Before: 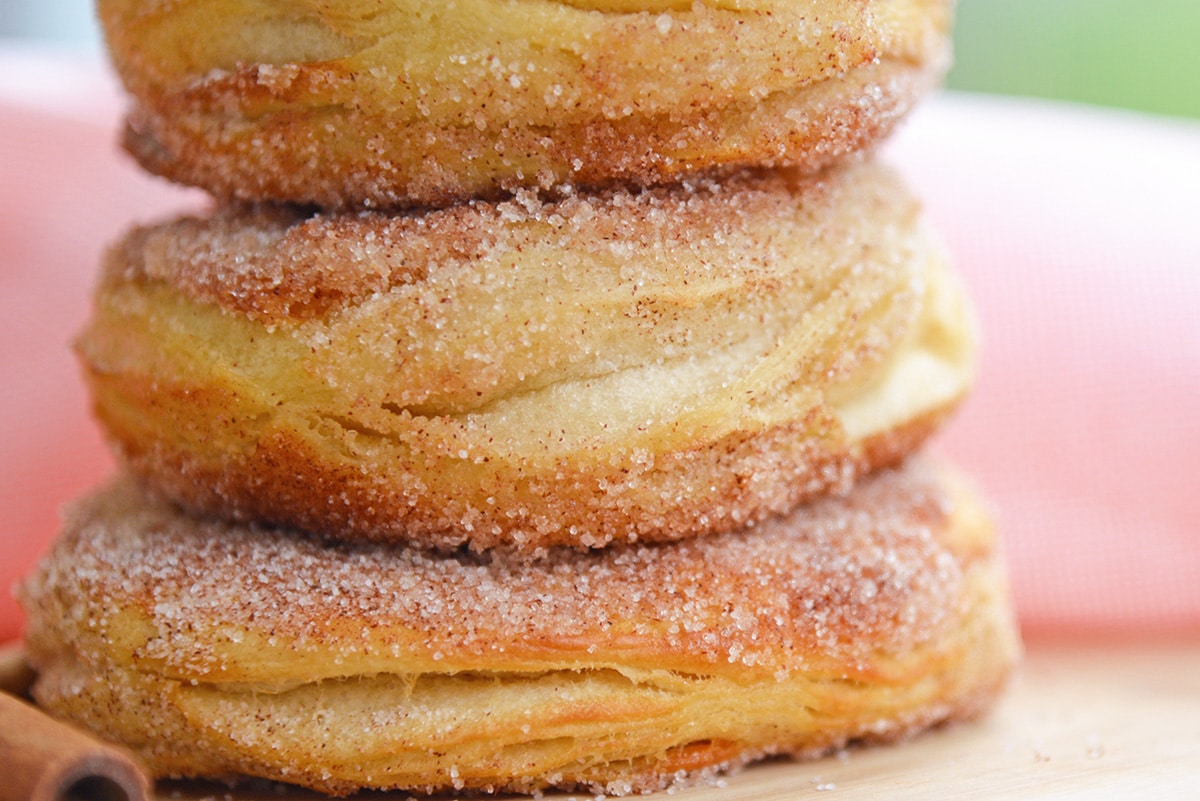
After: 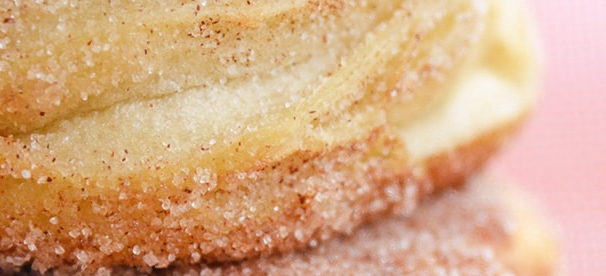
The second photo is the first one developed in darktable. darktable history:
crop: left 36.43%, top 35.021%, right 13.042%, bottom 30.398%
